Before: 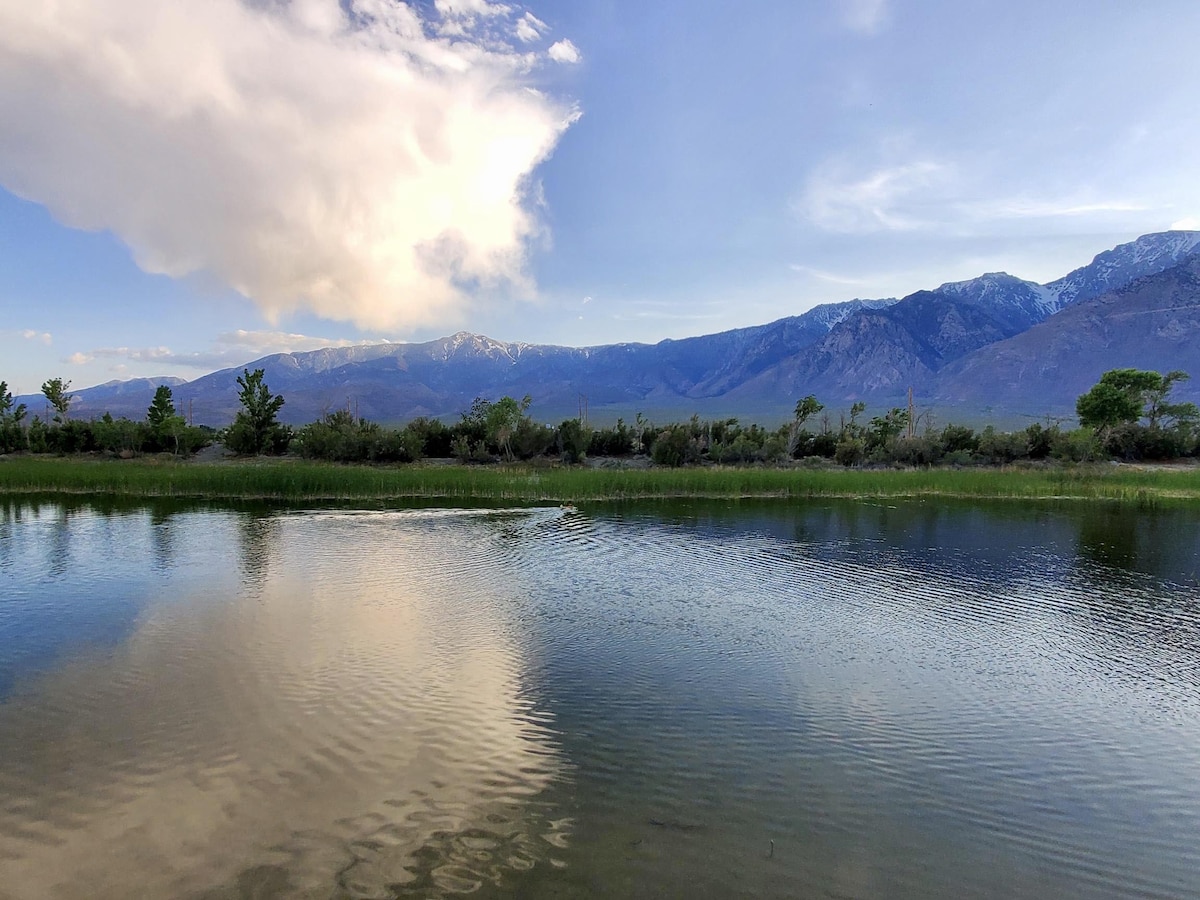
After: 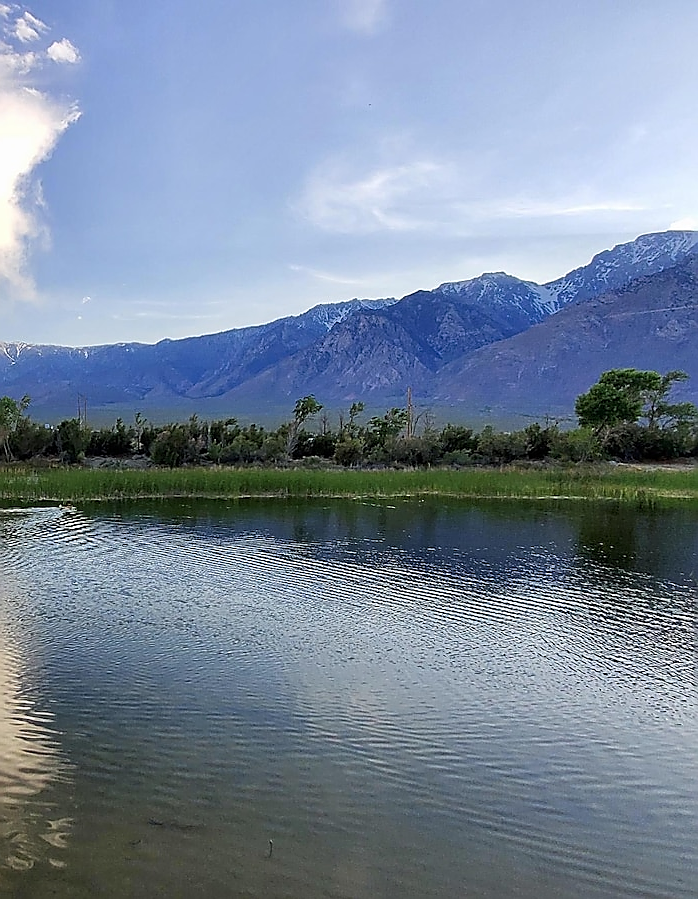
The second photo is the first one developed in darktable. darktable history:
exposure: compensate highlight preservation false
crop: left 41.809%
sharpen: radius 1.394, amount 1.24, threshold 0.737
